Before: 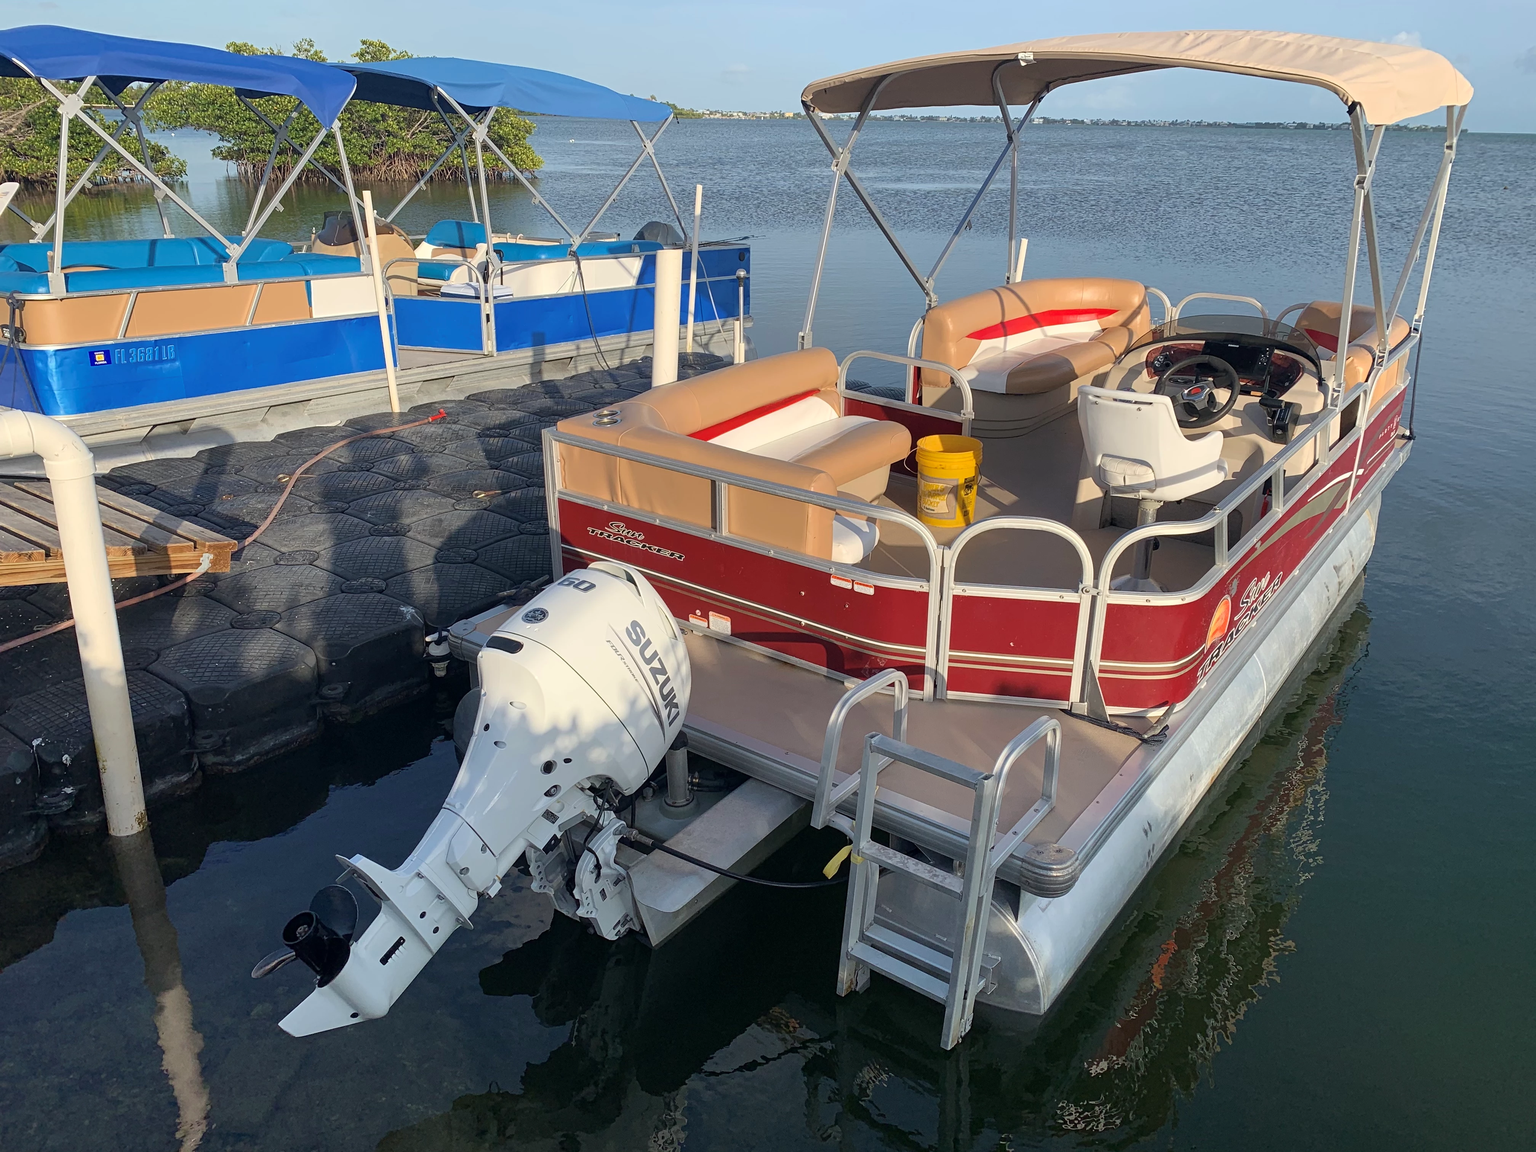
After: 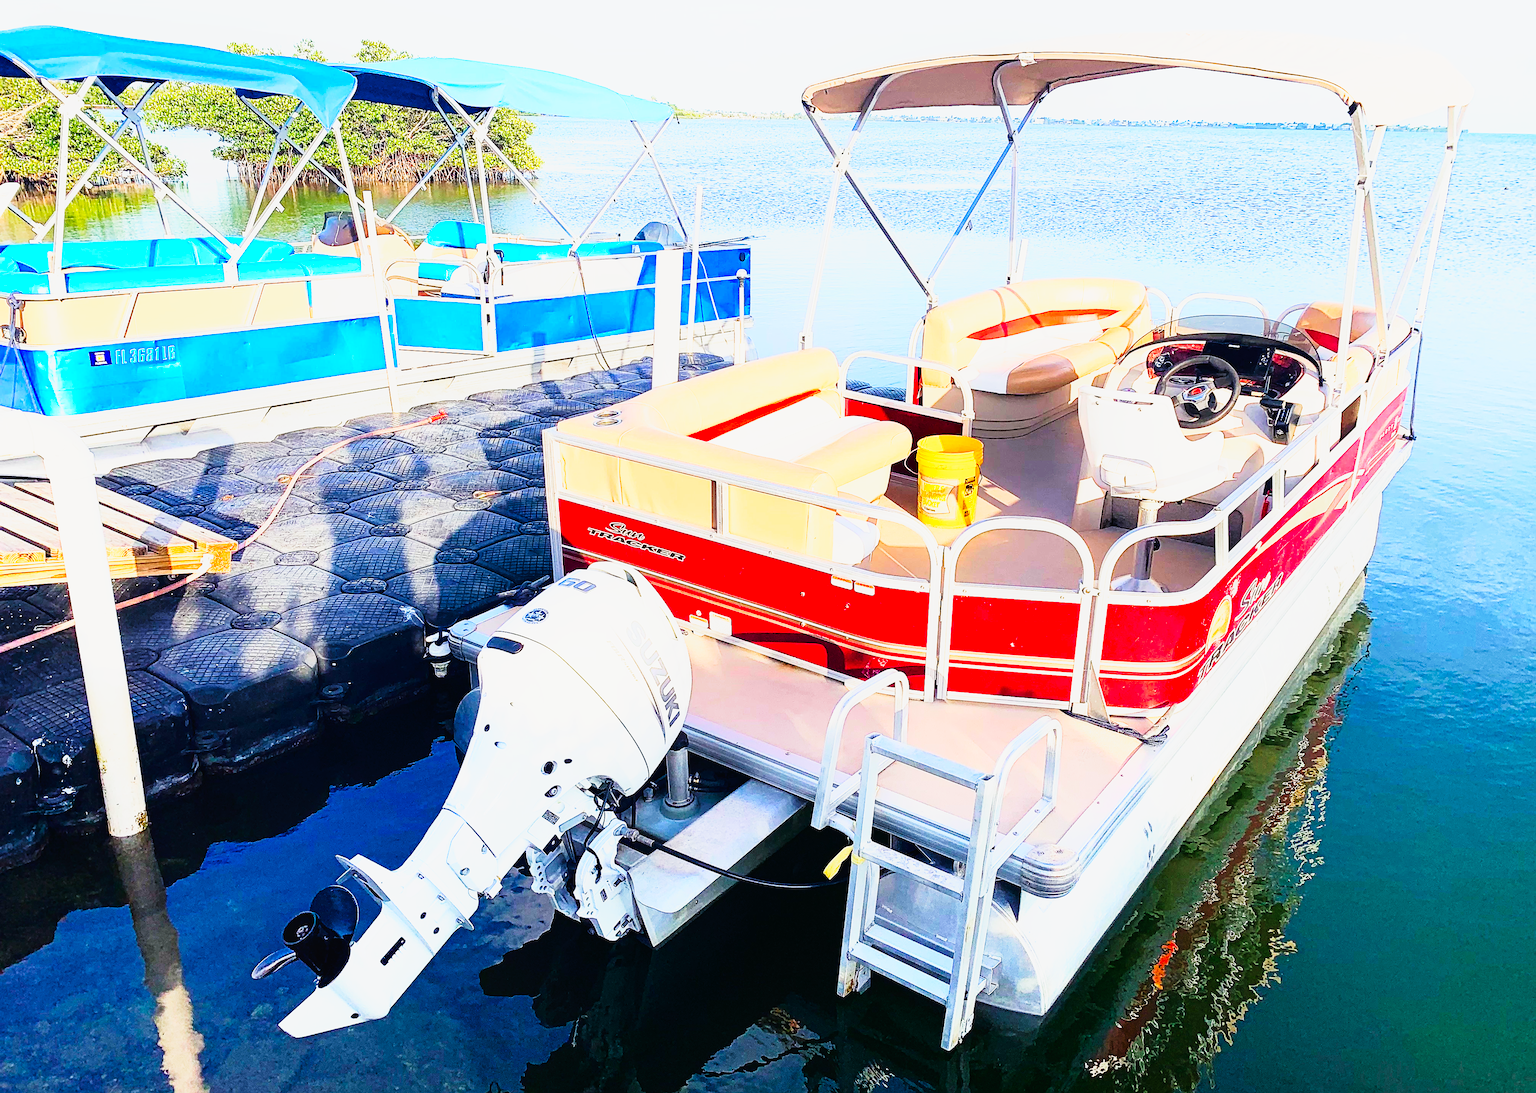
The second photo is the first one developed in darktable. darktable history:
crop and rotate: top 0.003%, bottom 5.044%
base curve: curves: ch0 [(0, 0) (0.007, 0.004) (0.027, 0.03) (0.046, 0.07) (0.207, 0.54) (0.442, 0.872) (0.673, 0.972) (1, 1)], preserve colors none
exposure: black level correction 0, exposure 0.5 EV, compensate exposure bias true, compensate highlight preservation false
local contrast: mode bilateral grid, contrast 99, coarseness 99, detail 91%, midtone range 0.2
sharpen: on, module defaults
color balance rgb: shadows lift › chroma 3.28%, shadows lift › hue 278.46°, perceptual saturation grading › global saturation 20%, perceptual saturation grading › highlights -25.278%, perceptual saturation grading › shadows 49.511%, perceptual brilliance grading › global brilliance 14.739%, perceptual brilliance grading › shadows -35.77%, global vibrance 20%
tone curve: curves: ch0 [(0, 0.005) (0.103, 0.097) (0.18, 0.22) (0.378, 0.482) (0.504, 0.631) (0.663, 0.801) (0.834, 0.914) (1, 0.971)]; ch1 [(0, 0) (0.172, 0.123) (0.324, 0.253) (0.396, 0.388) (0.478, 0.461) (0.499, 0.498) (0.522, 0.528) (0.604, 0.692) (0.704, 0.818) (1, 1)]; ch2 [(0, 0) (0.411, 0.424) (0.496, 0.5) (0.515, 0.519) (0.555, 0.585) (0.628, 0.703) (1, 1)], color space Lab, linked channels, preserve colors none
